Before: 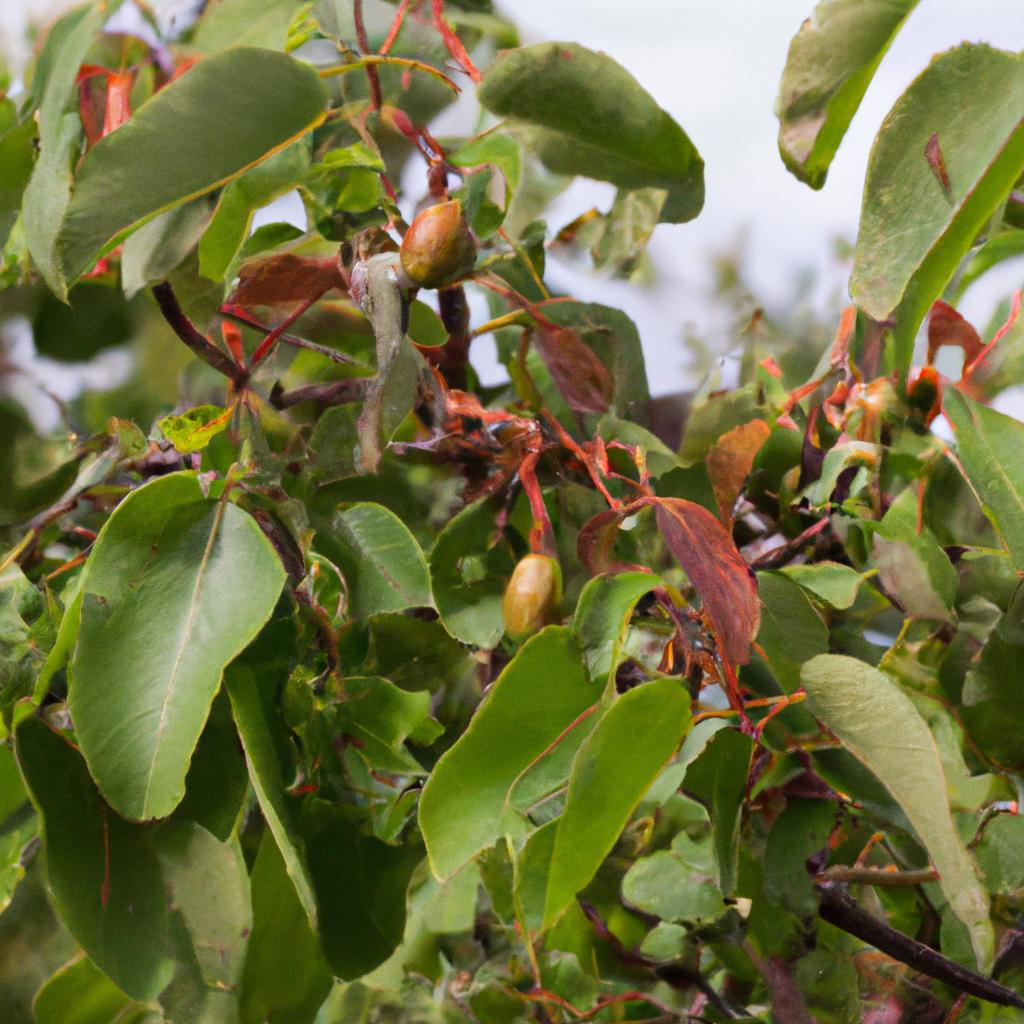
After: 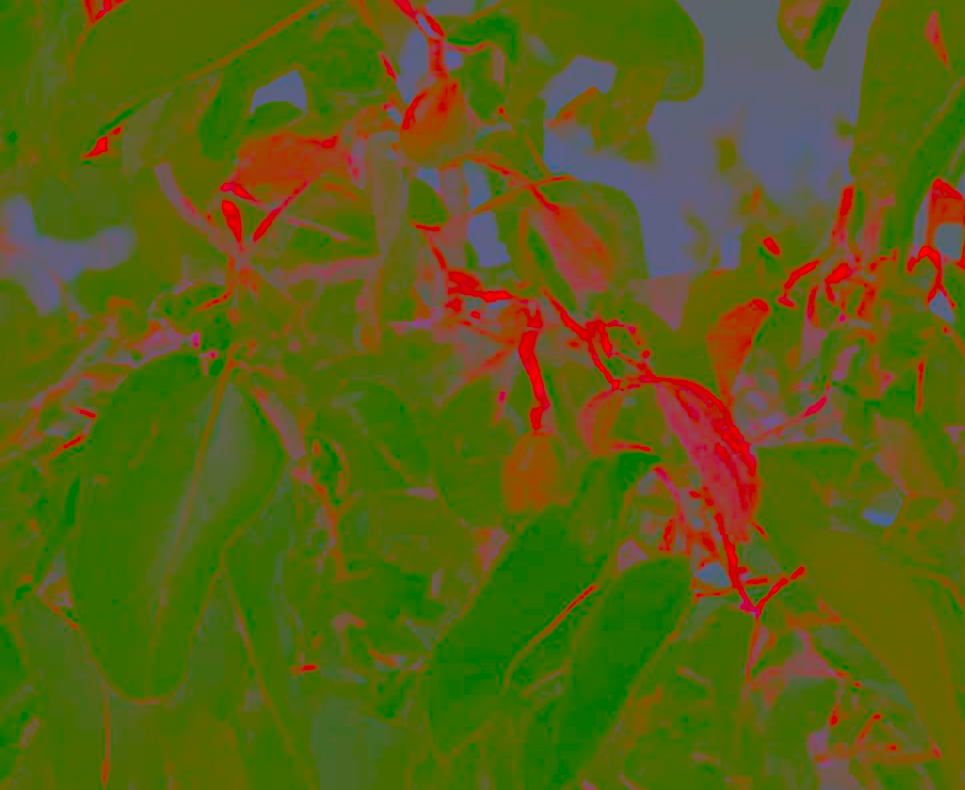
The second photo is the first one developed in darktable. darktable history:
contrast brightness saturation: contrast -0.983, brightness -0.167, saturation 0.739
crop and rotate: angle 0.064°, top 11.792%, right 5.577%, bottom 10.944%
exposure: black level correction 0, exposure 0.702 EV, compensate highlight preservation false
tone curve: curves: ch0 [(0.013, 0) (0.061, 0.068) (0.239, 0.256) (0.502, 0.505) (0.683, 0.676) (0.761, 0.773) (0.858, 0.858) (0.987, 0.945)]; ch1 [(0, 0) (0.172, 0.123) (0.304, 0.267) (0.414, 0.395) (0.472, 0.473) (0.502, 0.508) (0.521, 0.528) (0.583, 0.595) (0.654, 0.673) (0.728, 0.761) (1, 1)]; ch2 [(0, 0) (0.411, 0.424) (0.485, 0.476) (0.502, 0.502) (0.553, 0.557) (0.57, 0.576) (1, 1)], preserve colors none
